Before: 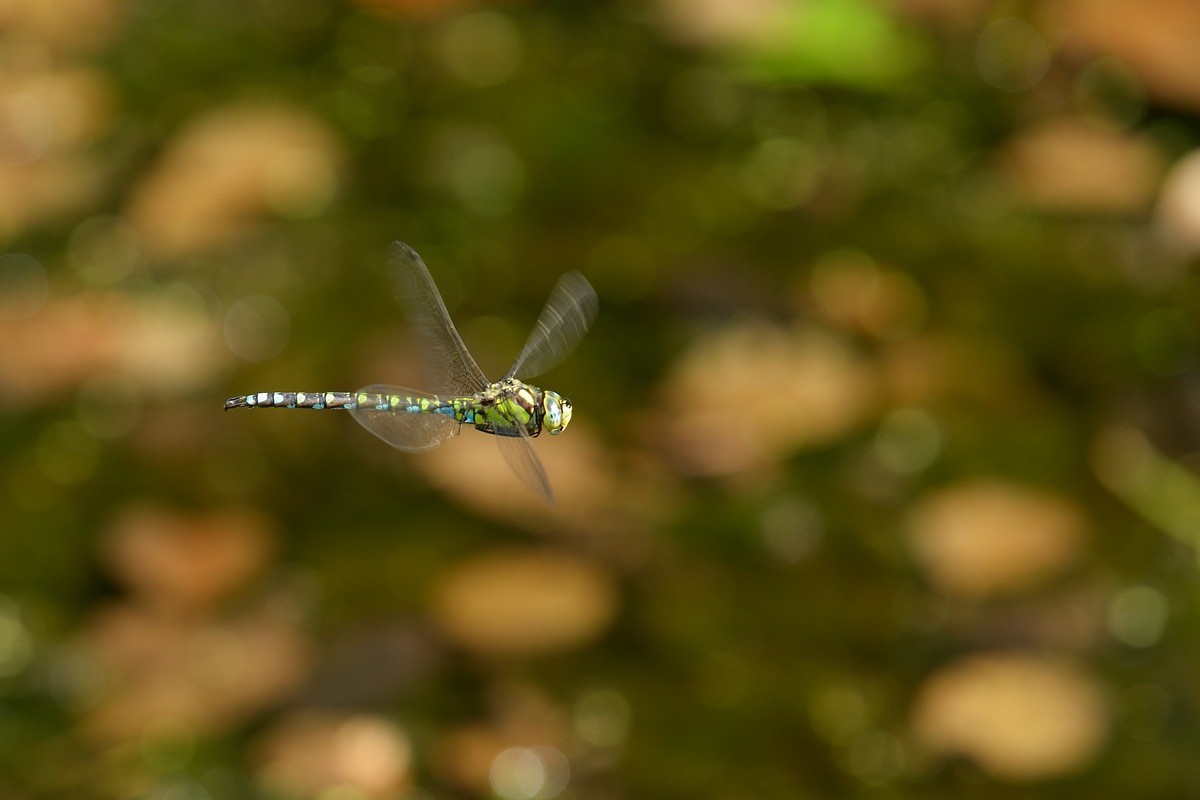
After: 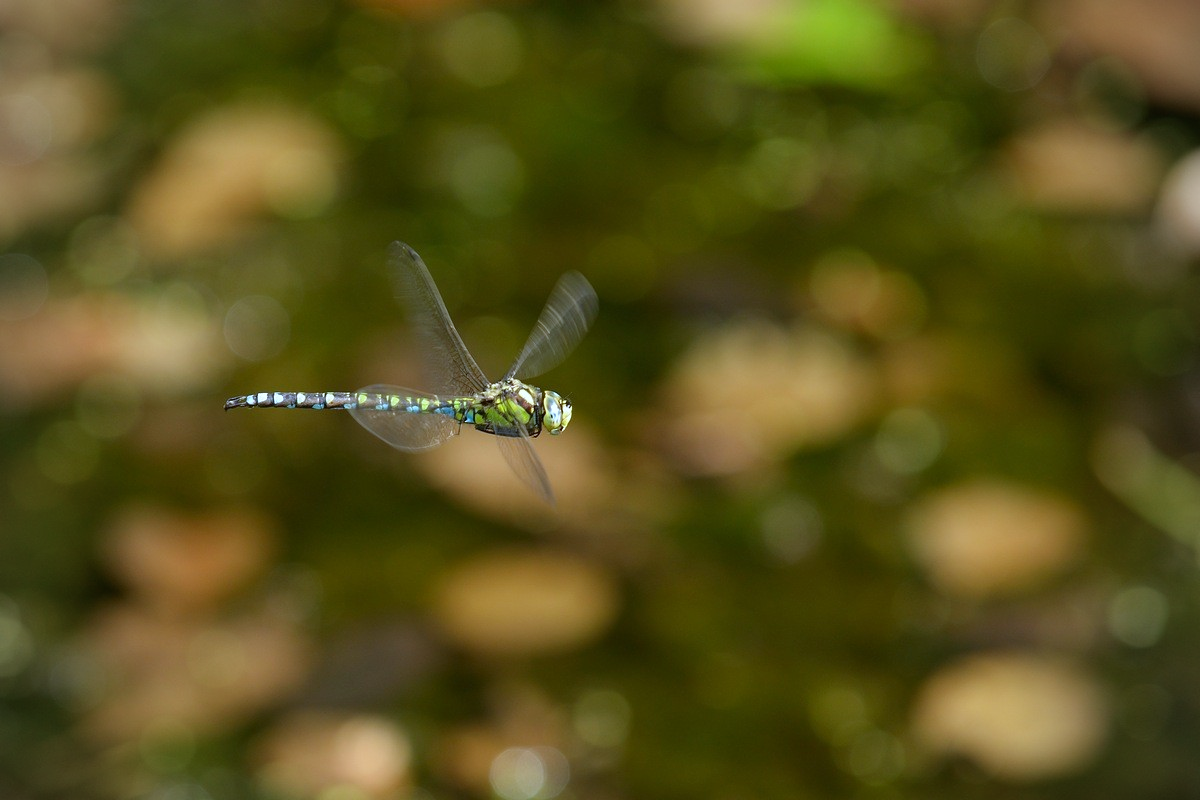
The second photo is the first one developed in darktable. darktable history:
vignetting: fall-off radius 60.92%
white balance: red 0.948, green 1.02, blue 1.176
